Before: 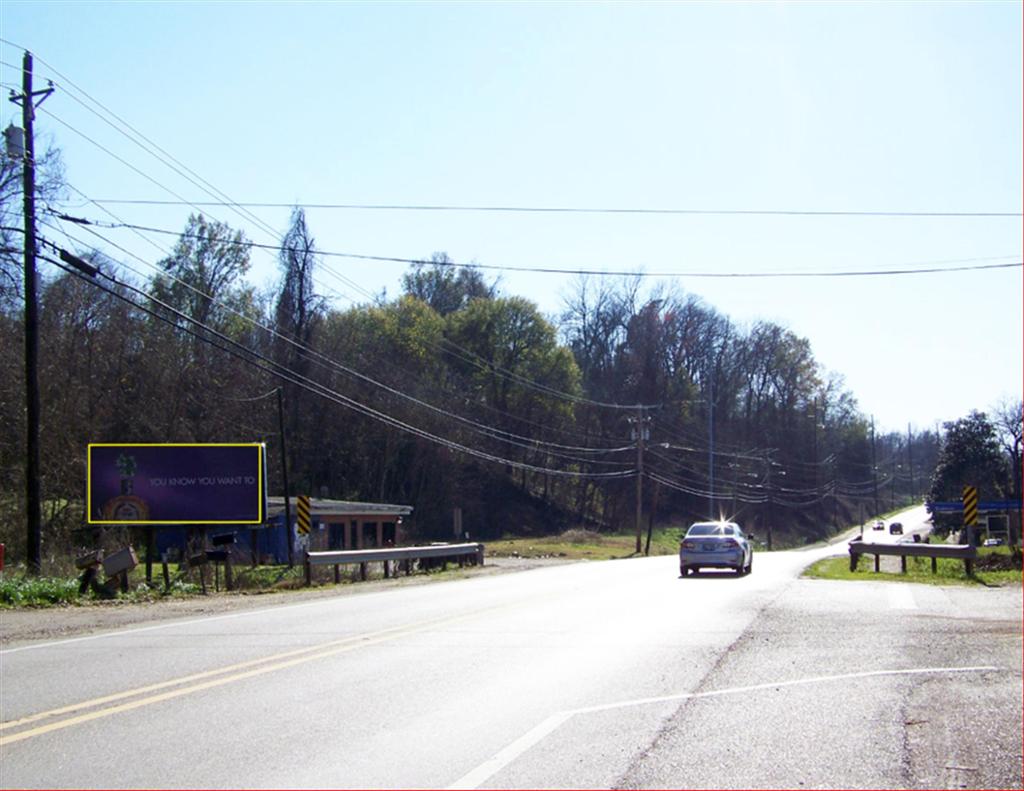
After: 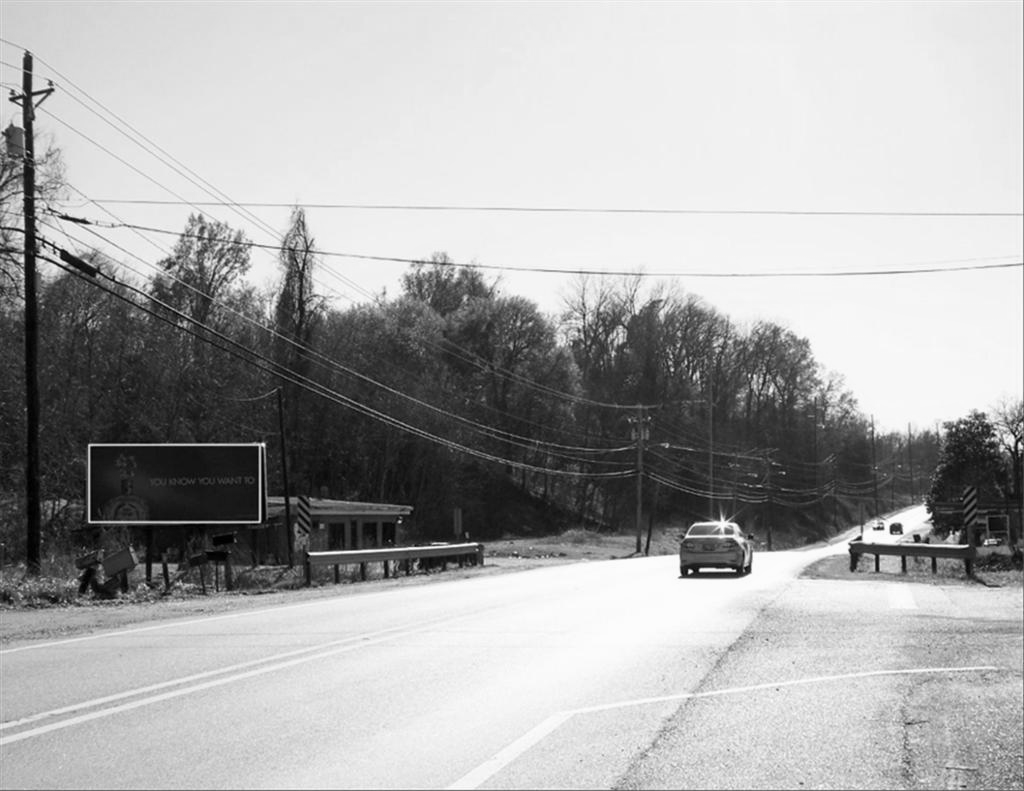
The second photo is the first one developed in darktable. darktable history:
monochrome: a 16.06, b 15.48, size 1
tone equalizer: on, module defaults
